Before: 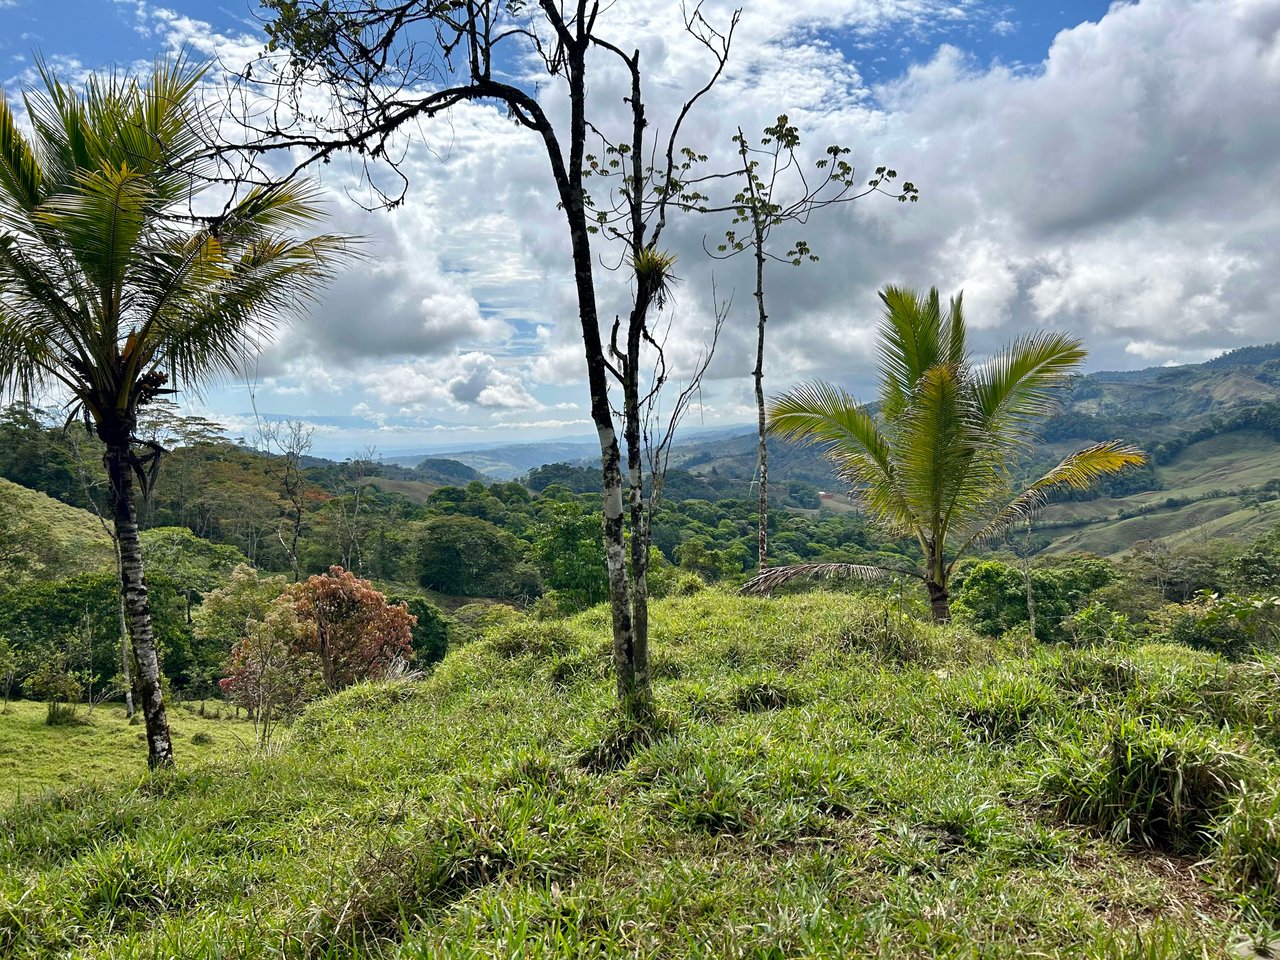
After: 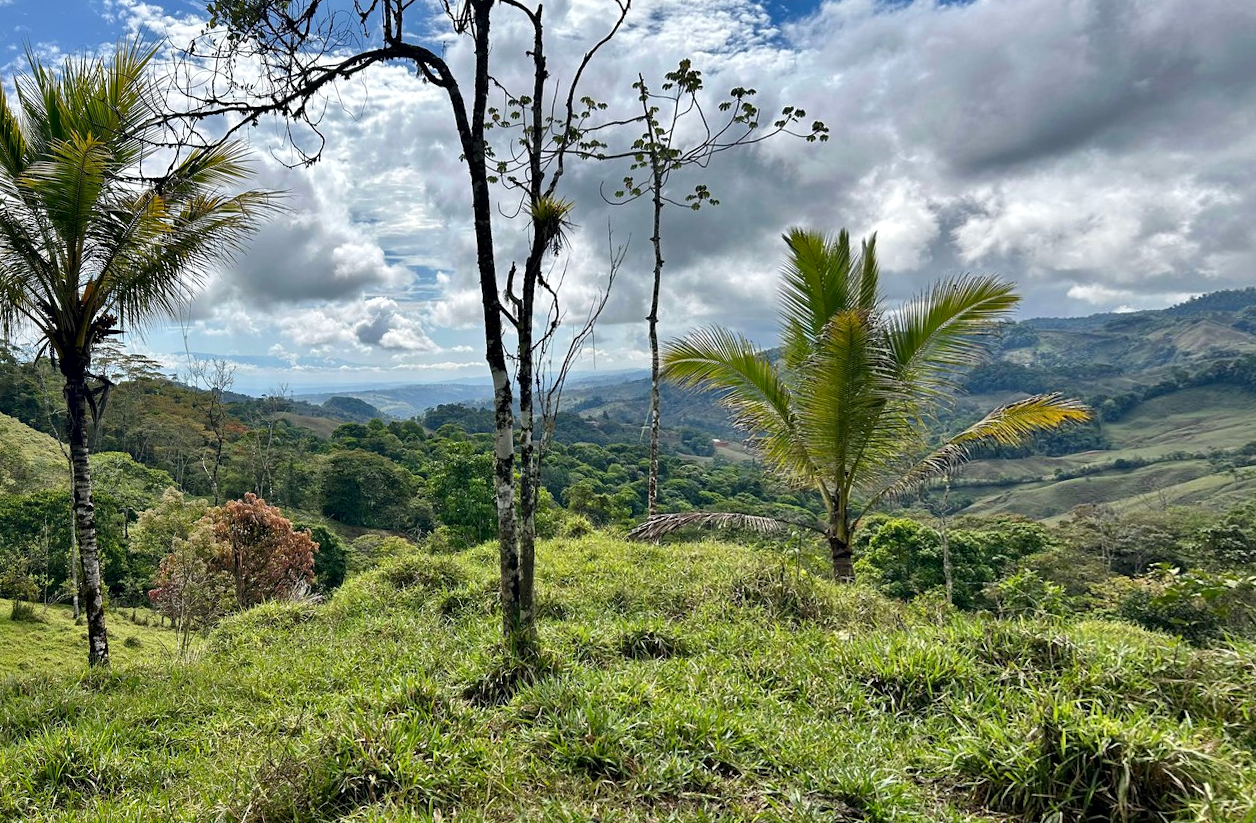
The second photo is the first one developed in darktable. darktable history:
local contrast: mode bilateral grid, contrast 20, coarseness 50, detail 120%, midtone range 0.2
rotate and perspective: rotation 1.69°, lens shift (vertical) -0.023, lens shift (horizontal) -0.291, crop left 0.025, crop right 0.988, crop top 0.092, crop bottom 0.842
shadows and highlights: shadows 60, soften with gaussian
